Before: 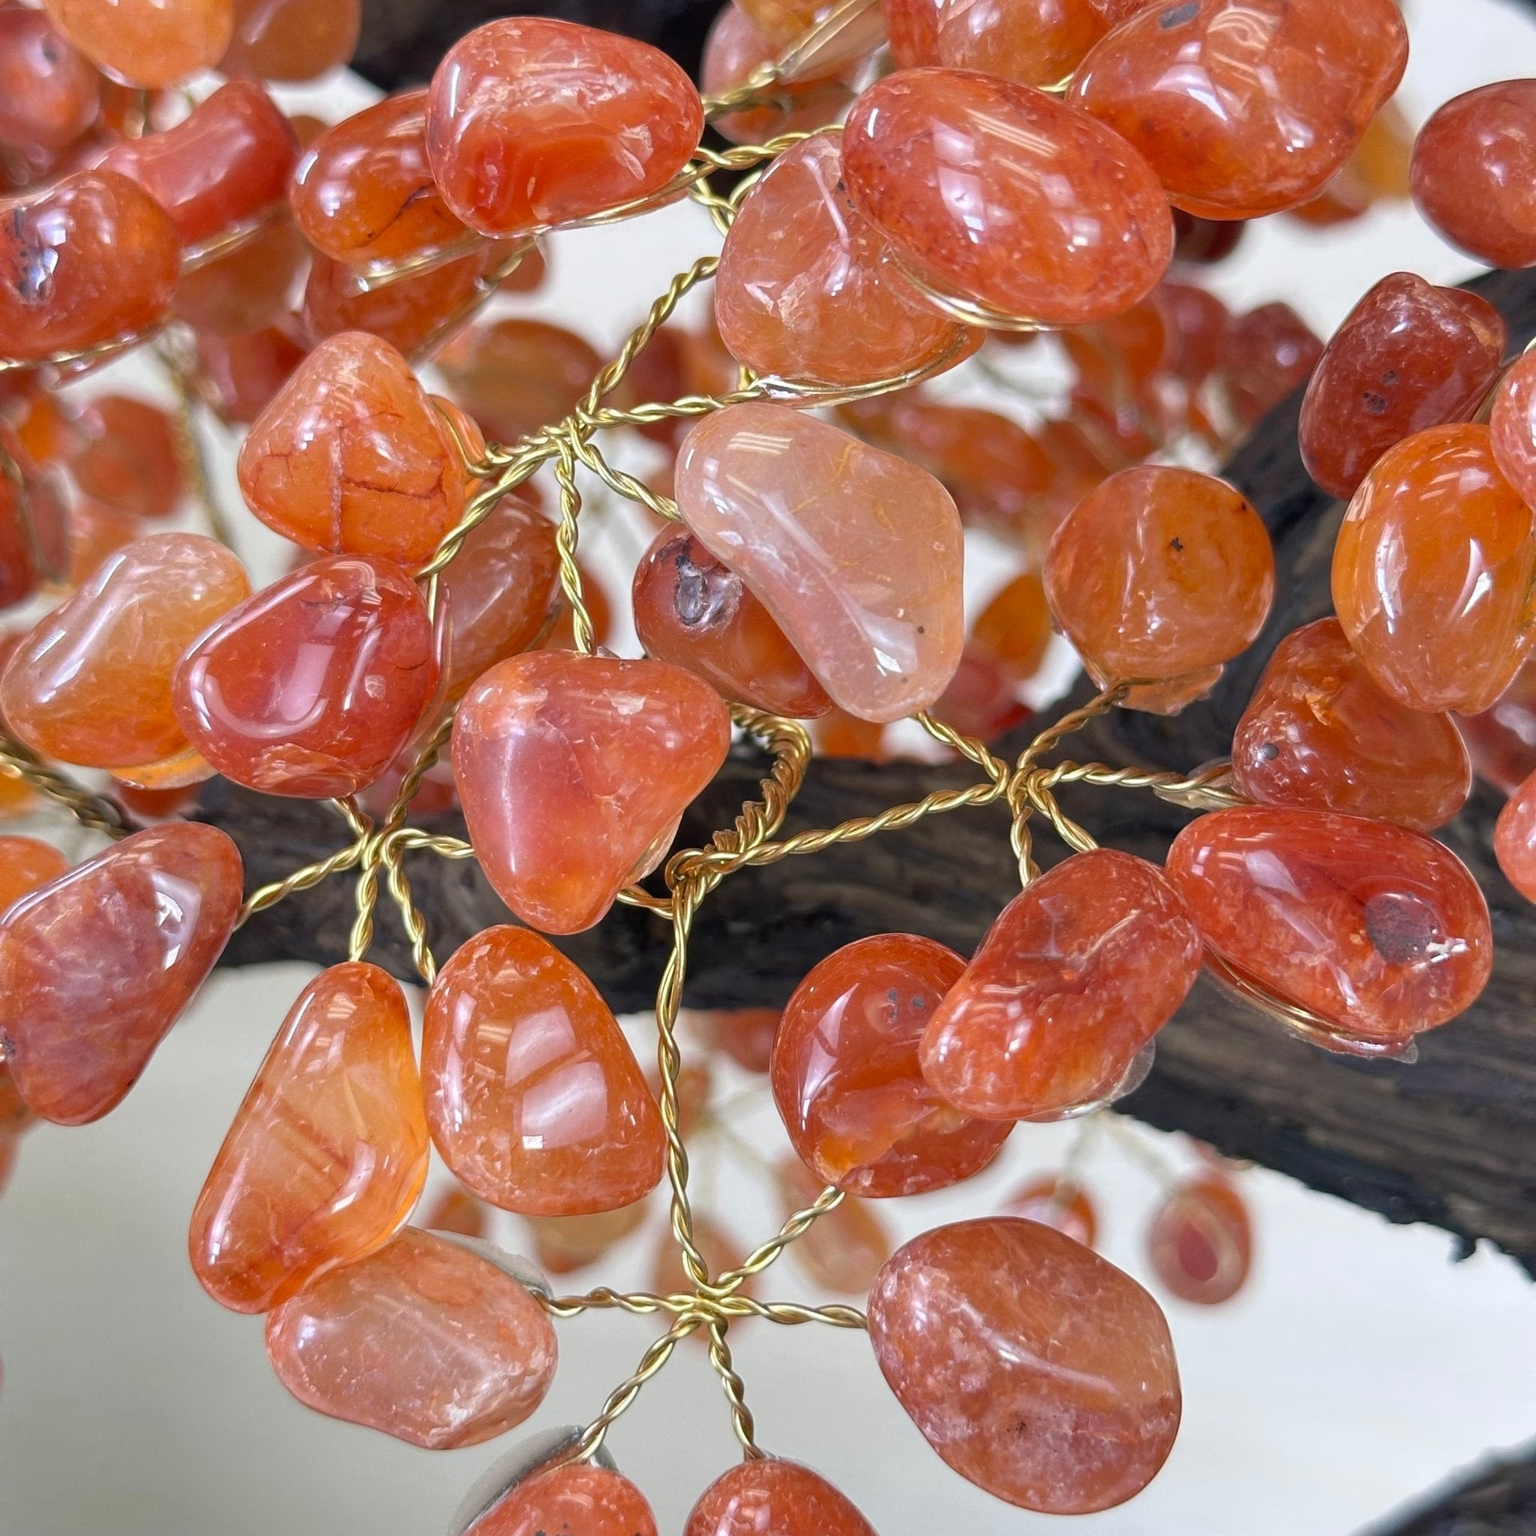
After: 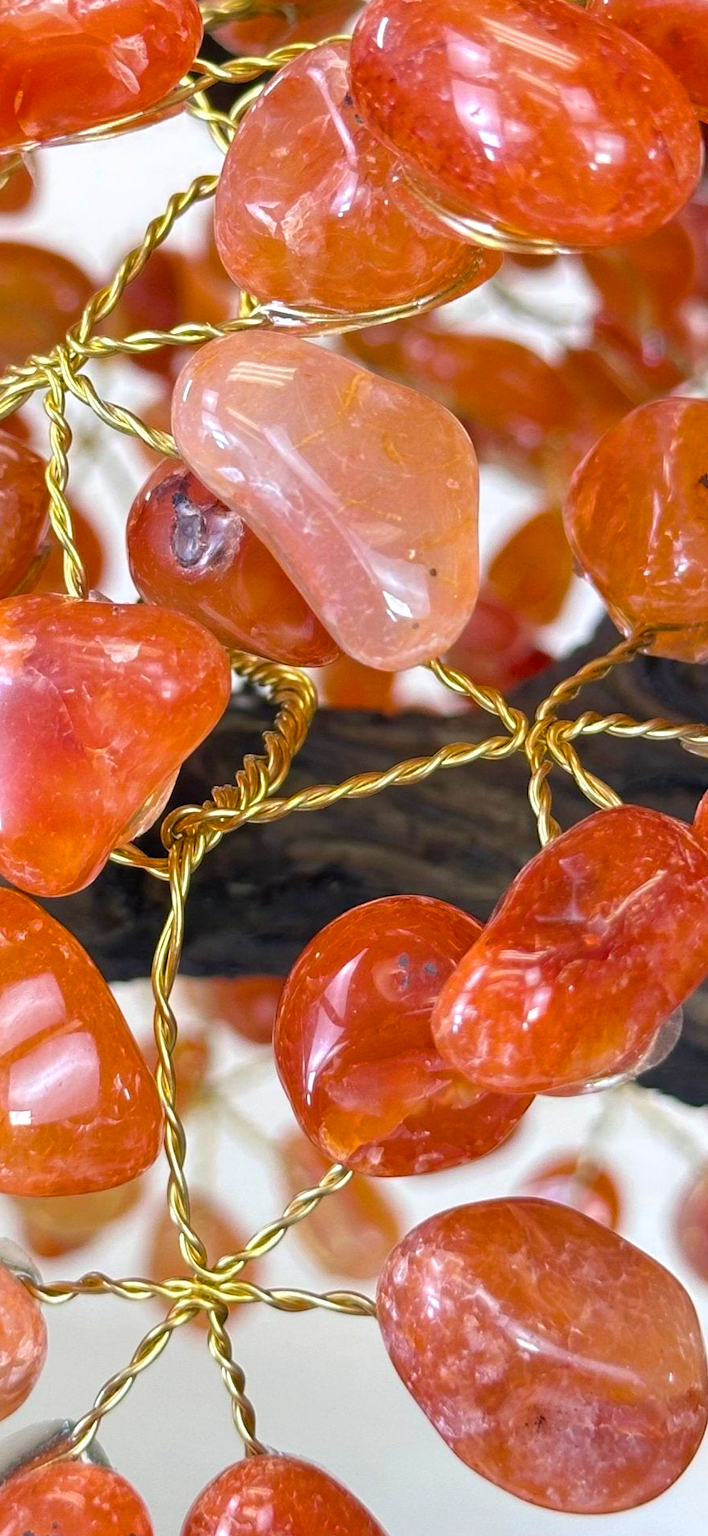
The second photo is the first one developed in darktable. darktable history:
crop: left 33.452%, top 6.025%, right 23.155%
color balance rgb: perceptual saturation grading › global saturation 25%, global vibrance 20%
exposure: exposure 0.2 EV, compensate highlight preservation false
